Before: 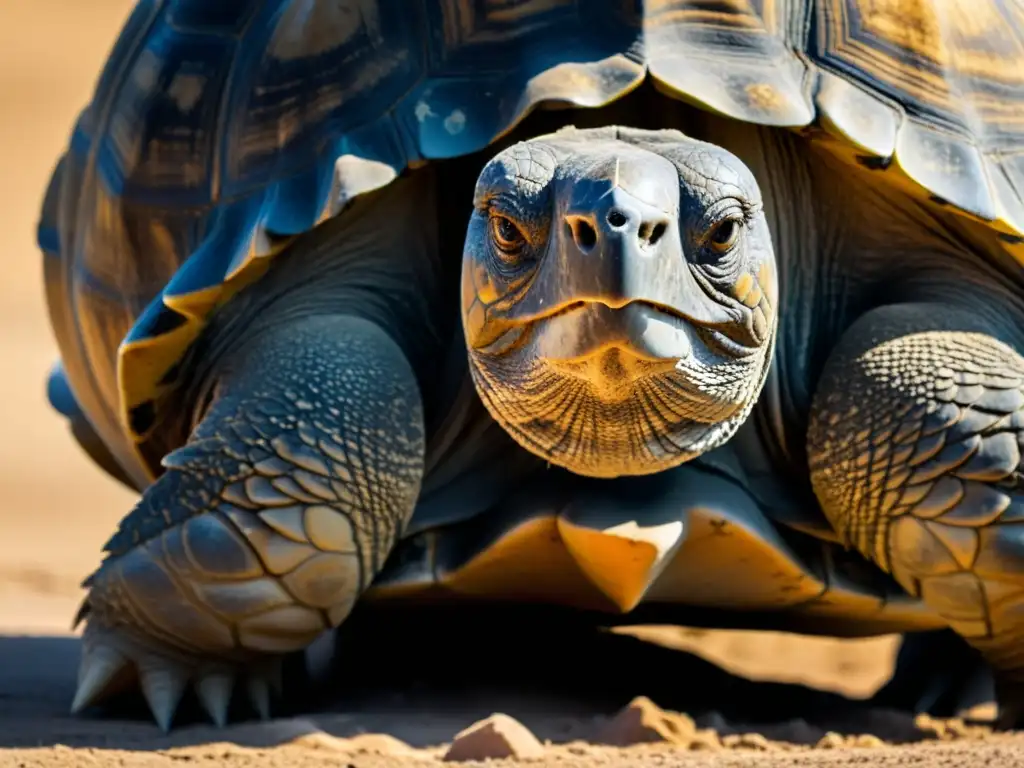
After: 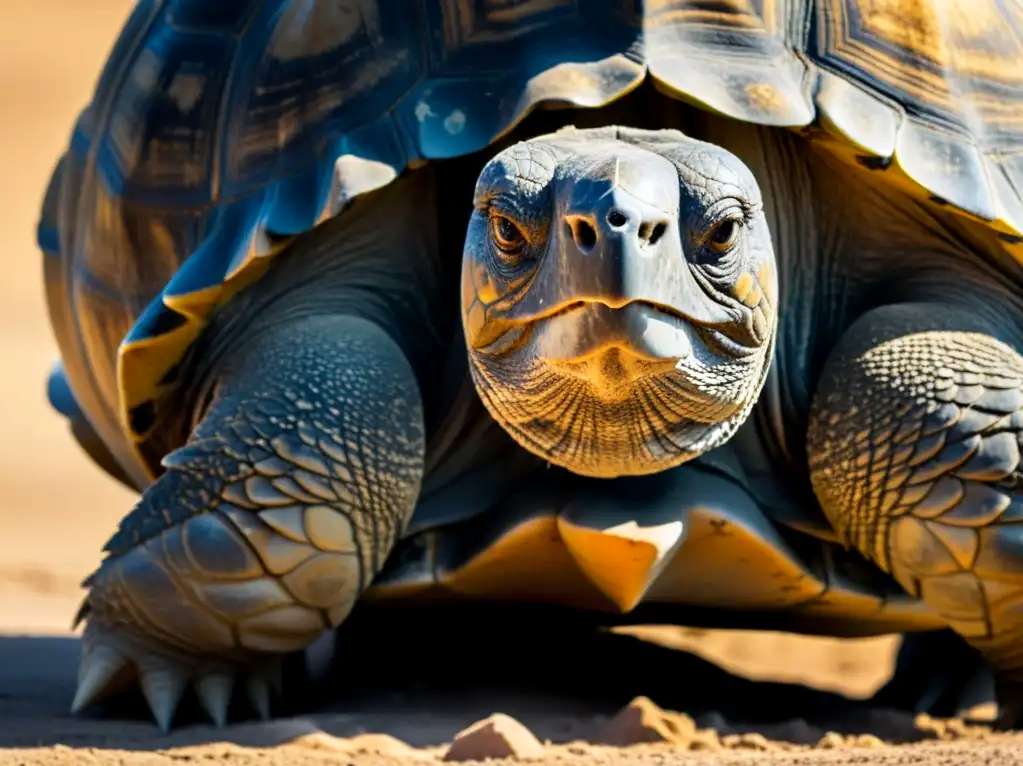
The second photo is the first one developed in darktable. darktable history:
exposure: black level correction 0.001, compensate highlight preservation false
crop: top 0.06%, bottom 0.137%
tone curve: curves: ch0 [(0, 0) (0.003, 0.003) (0.011, 0.012) (0.025, 0.026) (0.044, 0.046) (0.069, 0.072) (0.1, 0.104) (0.136, 0.141) (0.177, 0.185) (0.224, 0.234) (0.277, 0.289) (0.335, 0.349) (0.399, 0.415) (0.468, 0.488) (0.543, 0.566) (0.623, 0.649) (0.709, 0.739) (0.801, 0.834) (0.898, 0.923) (1, 1)], preserve colors none
